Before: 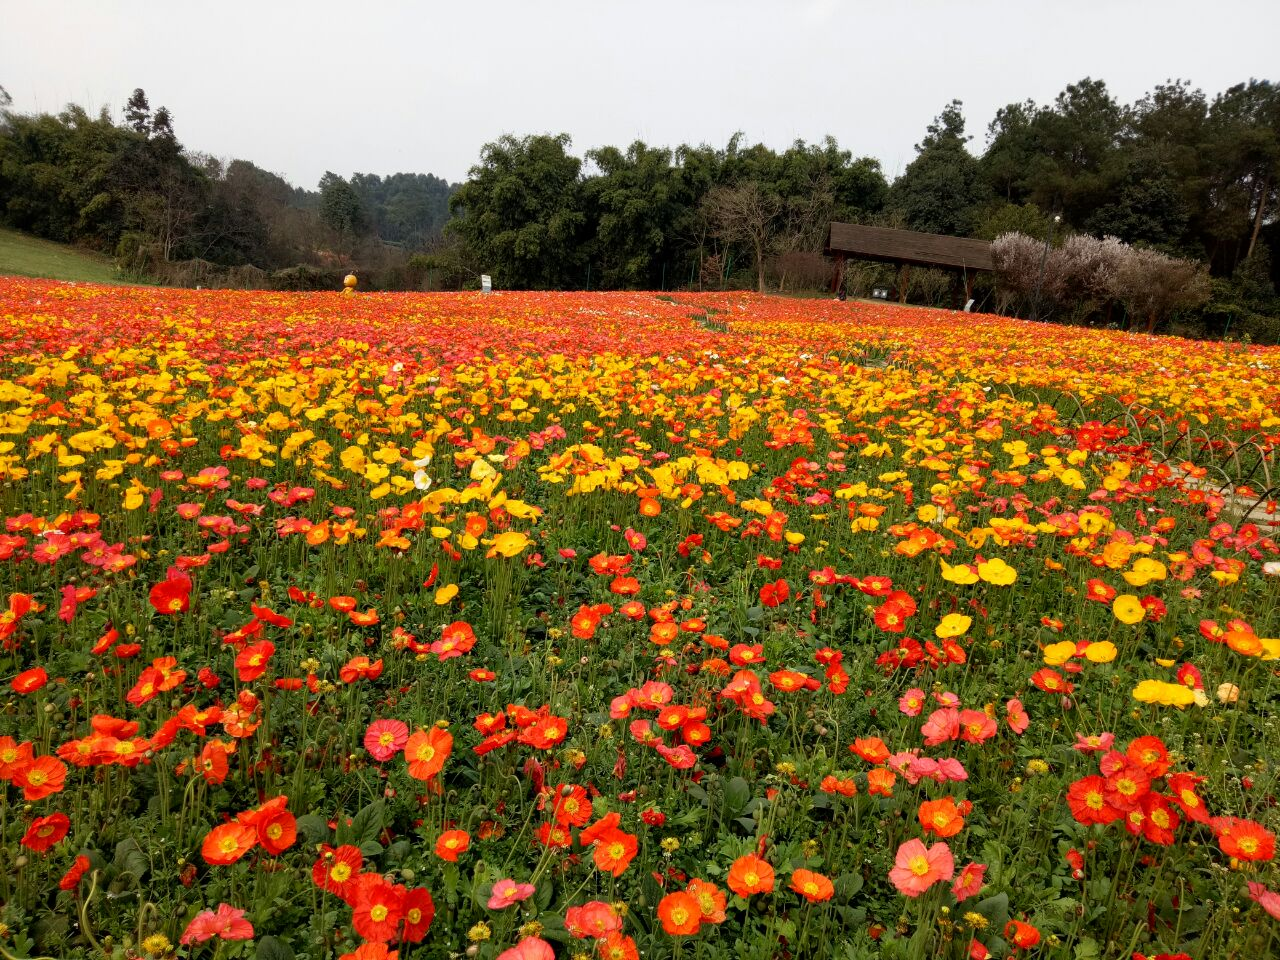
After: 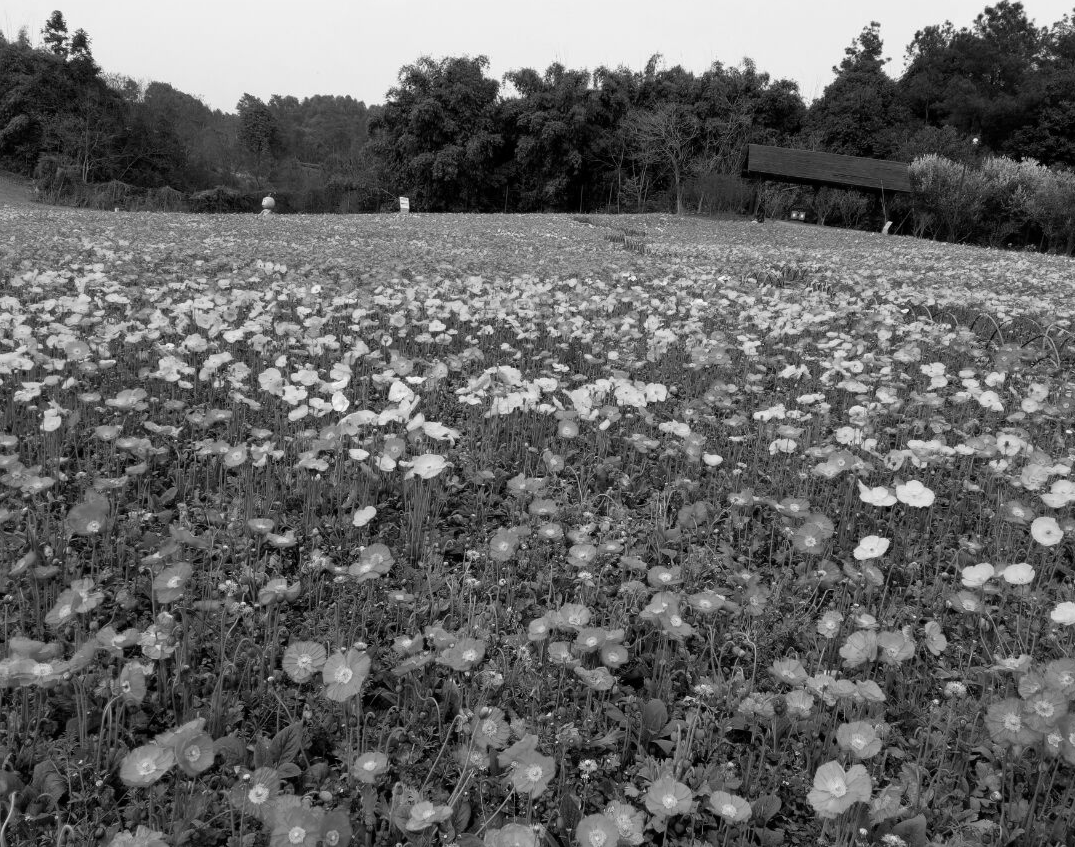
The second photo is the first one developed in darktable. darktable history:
crop: left 6.446%, top 8.188%, right 9.538%, bottom 3.548%
monochrome: on, module defaults
